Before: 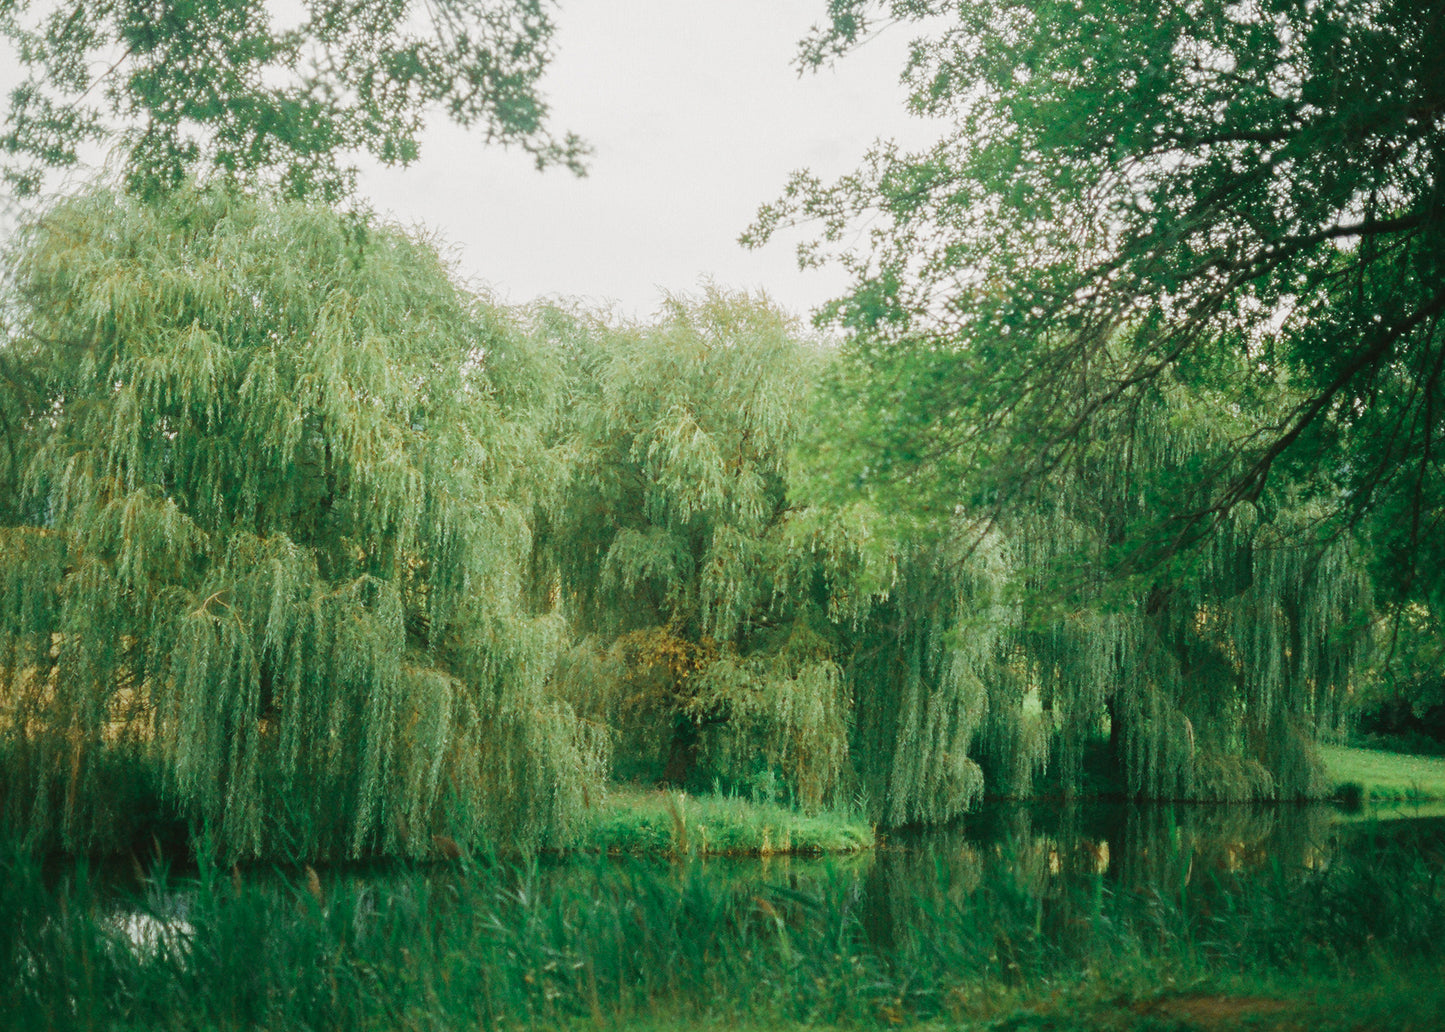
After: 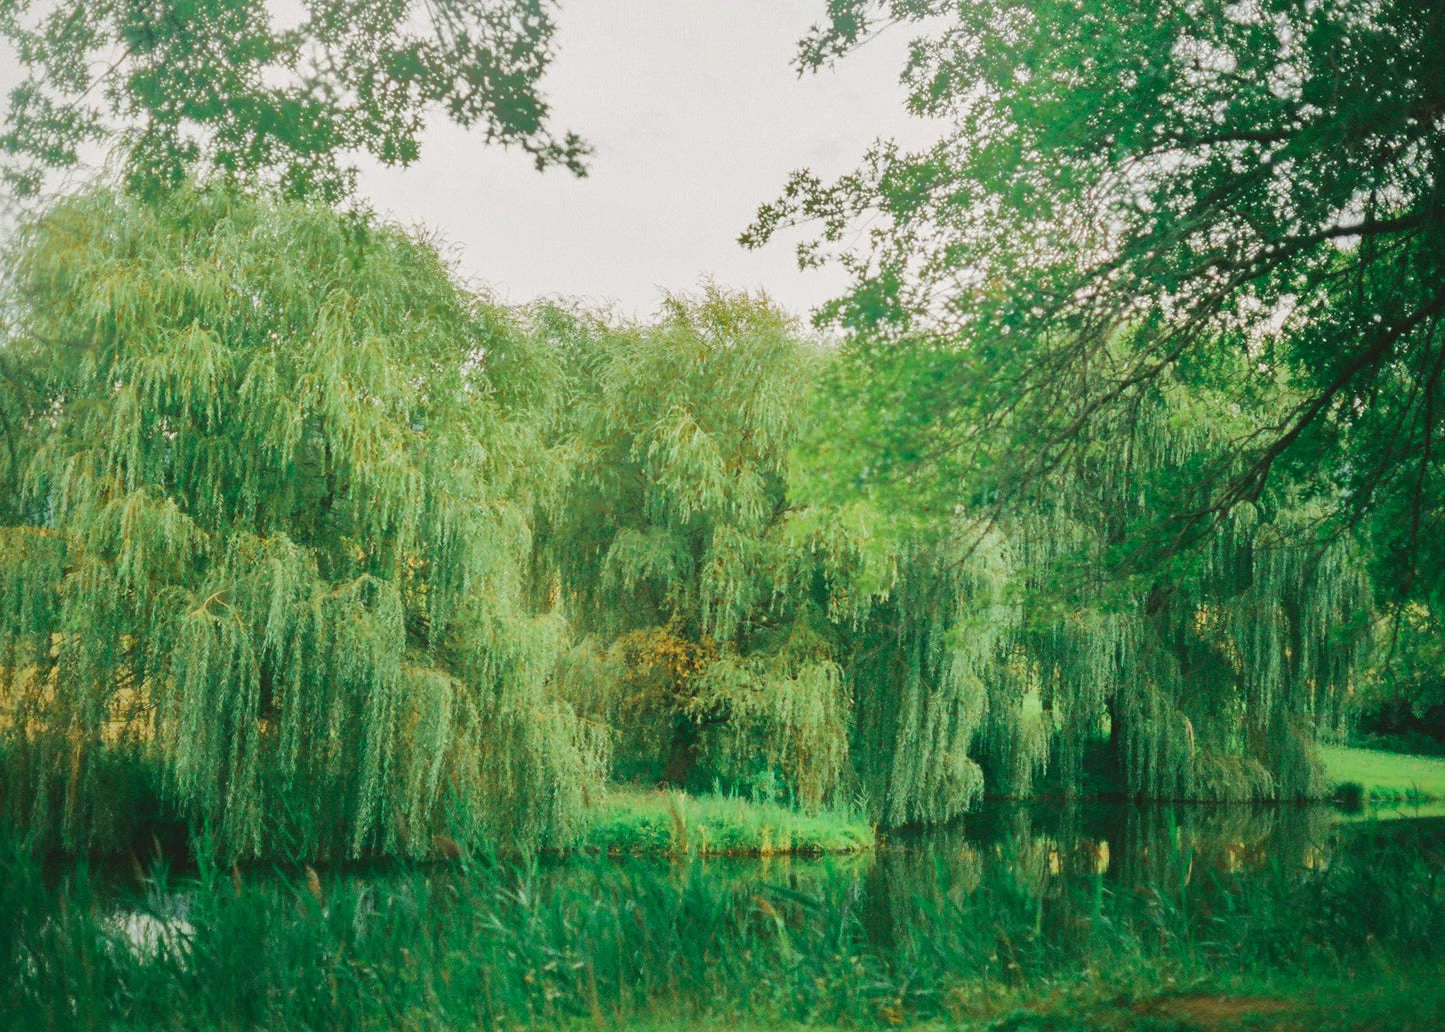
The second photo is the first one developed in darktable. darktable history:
shadows and highlights: shadows 25.89, highlights -69.68
local contrast: mode bilateral grid, contrast 99, coarseness 99, detail 92%, midtone range 0.2
contrast brightness saturation: contrast 0.204, brightness 0.163, saturation 0.22
